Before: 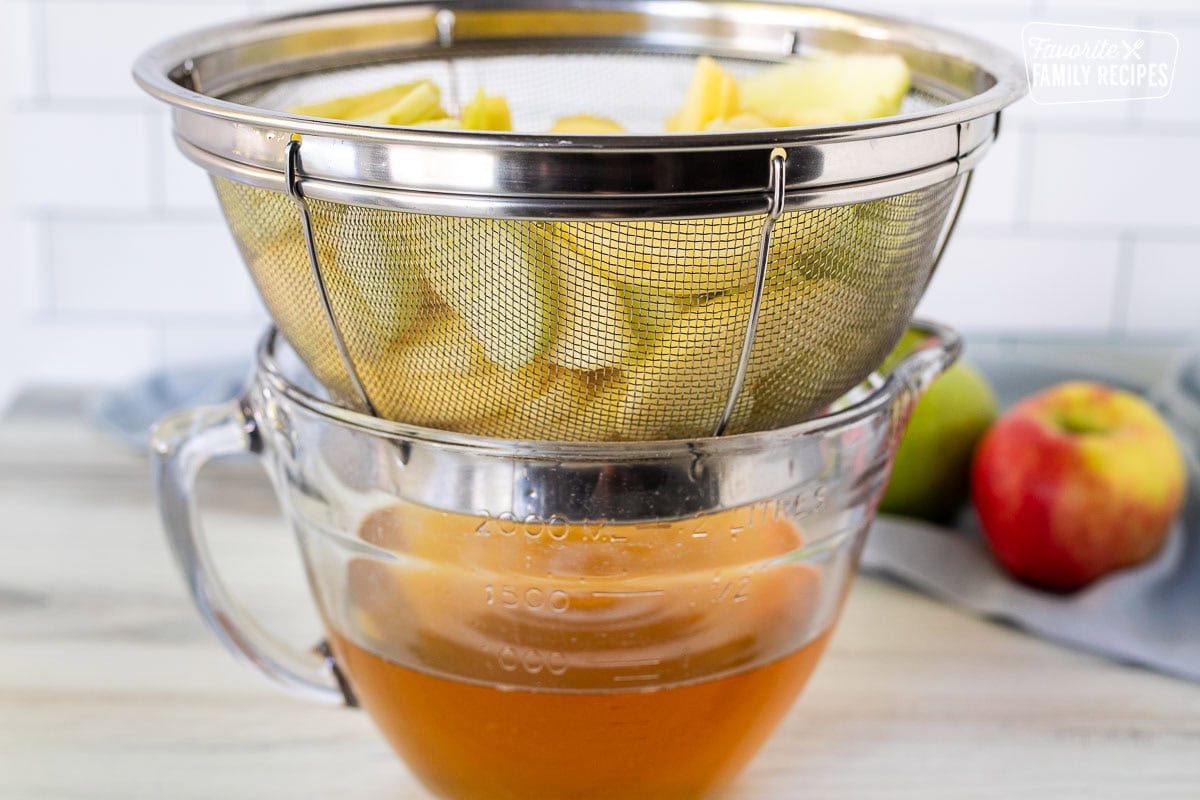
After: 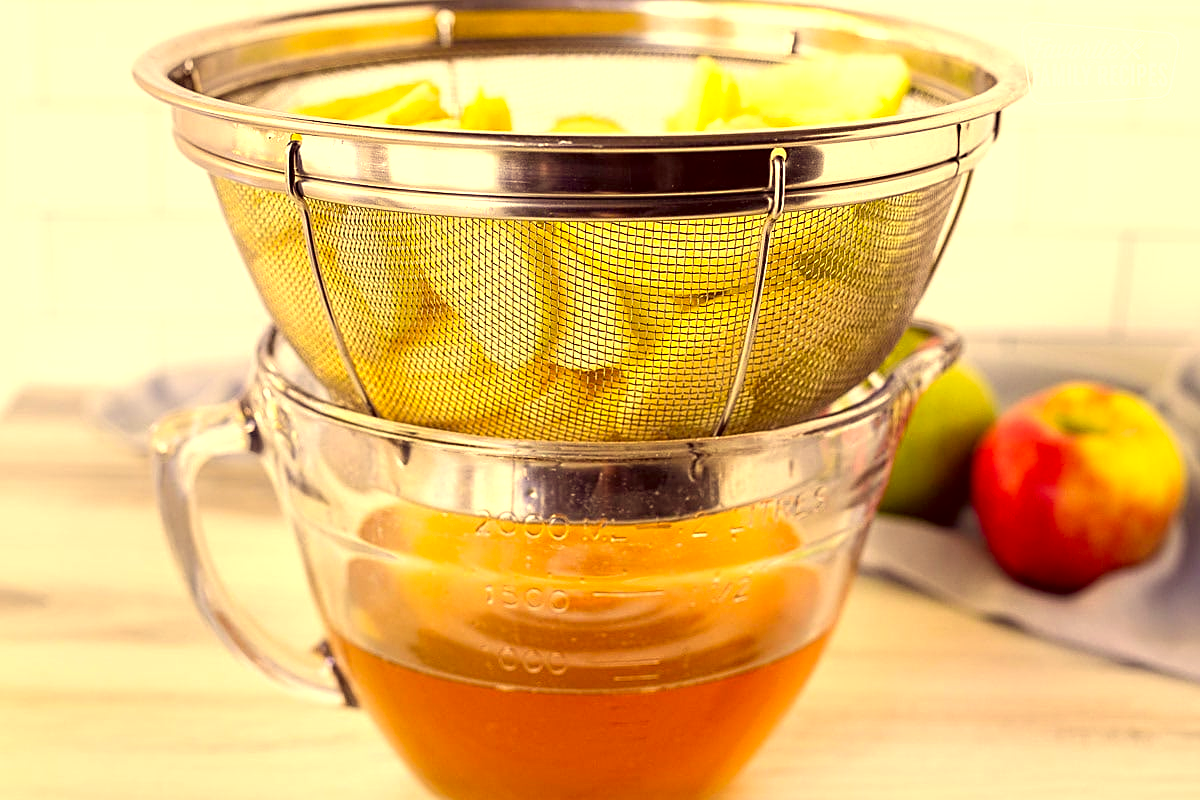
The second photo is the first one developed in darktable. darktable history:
tone equalizer: edges refinement/feathering 500, mask exposure compensation -1.57 EV, preserve details no
color correction: highlights a* 9.71, highlights b* 38.53, shadows a* 15.09, shadows b* 3.34
sharpen: radius 1.974
exposure: black level correction 0.001, exposure 0.498 EV, compensate highlight preservation false
